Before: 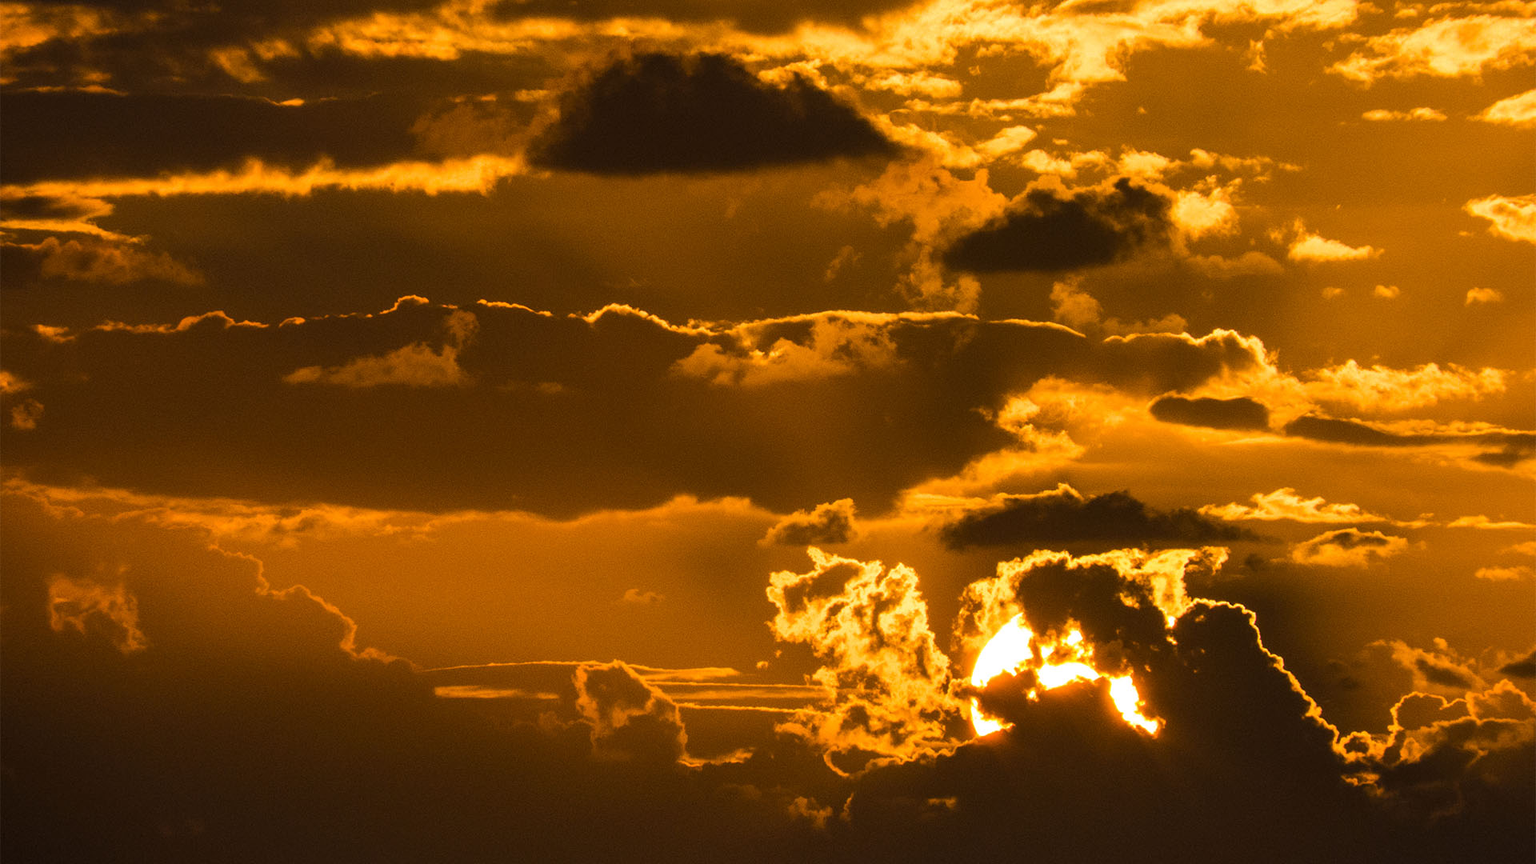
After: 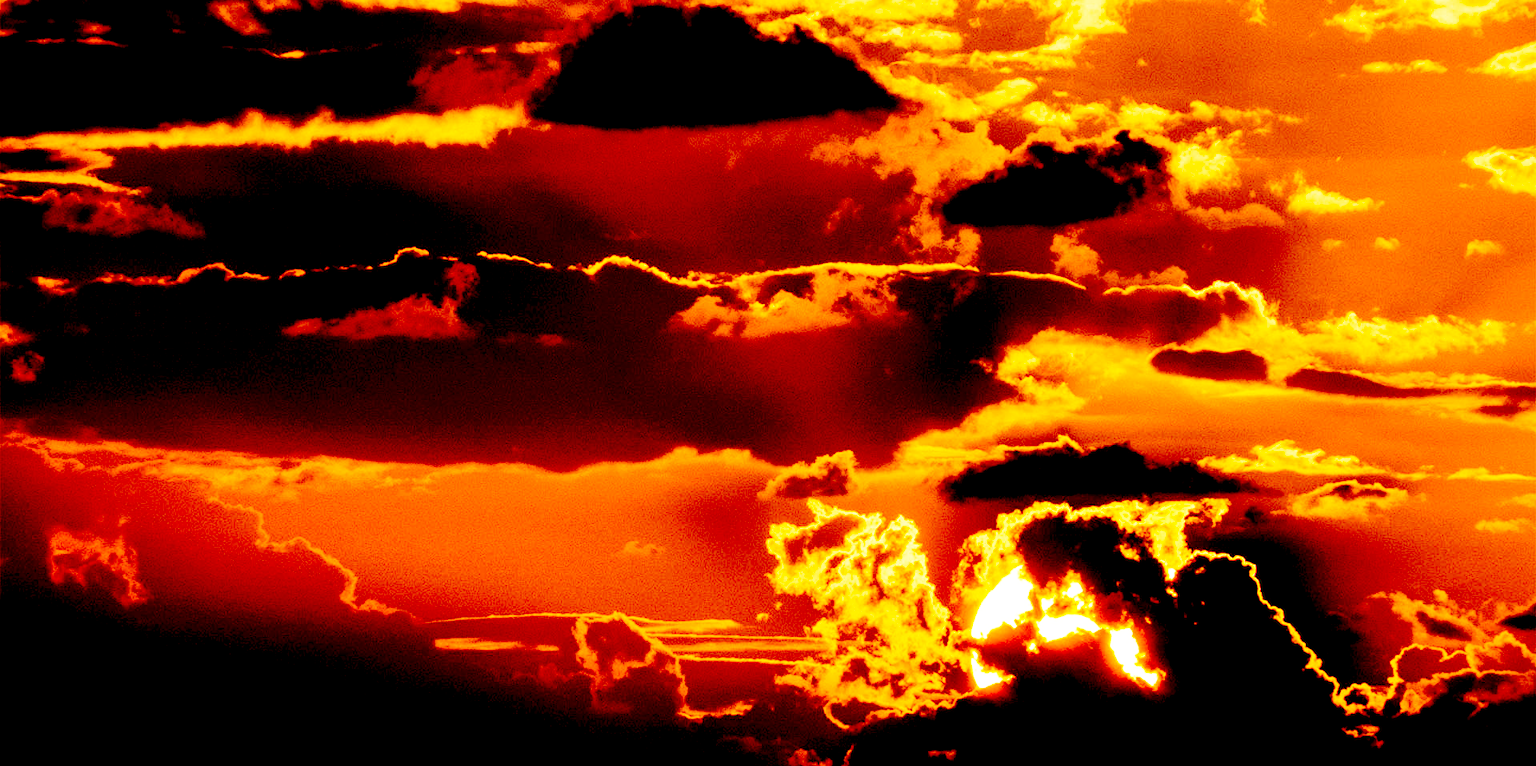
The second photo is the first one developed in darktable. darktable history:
base curve: curves: ch0 [(0, 0) (0.032, 0.037) (0.105, 0.228) (0.435, 0.76) (0.856, 0.983) (1, 1)], preserve colors none
crop and rotate: top 5.609%, bottom 5.609%
color balance: lift [1, 0.998, 1.001, 1.002], gamma [1, 1.02, 1, 0.98], gain [1, 1.02, 1.003, 0.98]
exposure: black level correction 0.056, exposure -0.039 EV, compensate highlight preservation false
